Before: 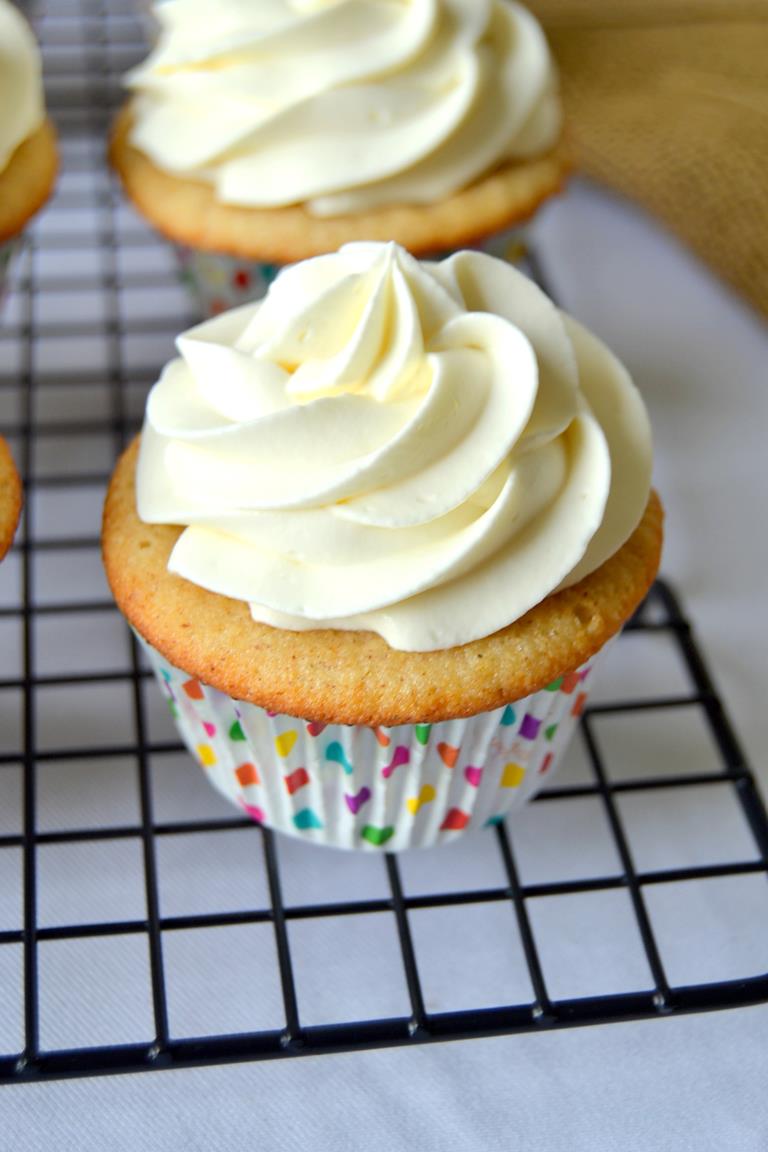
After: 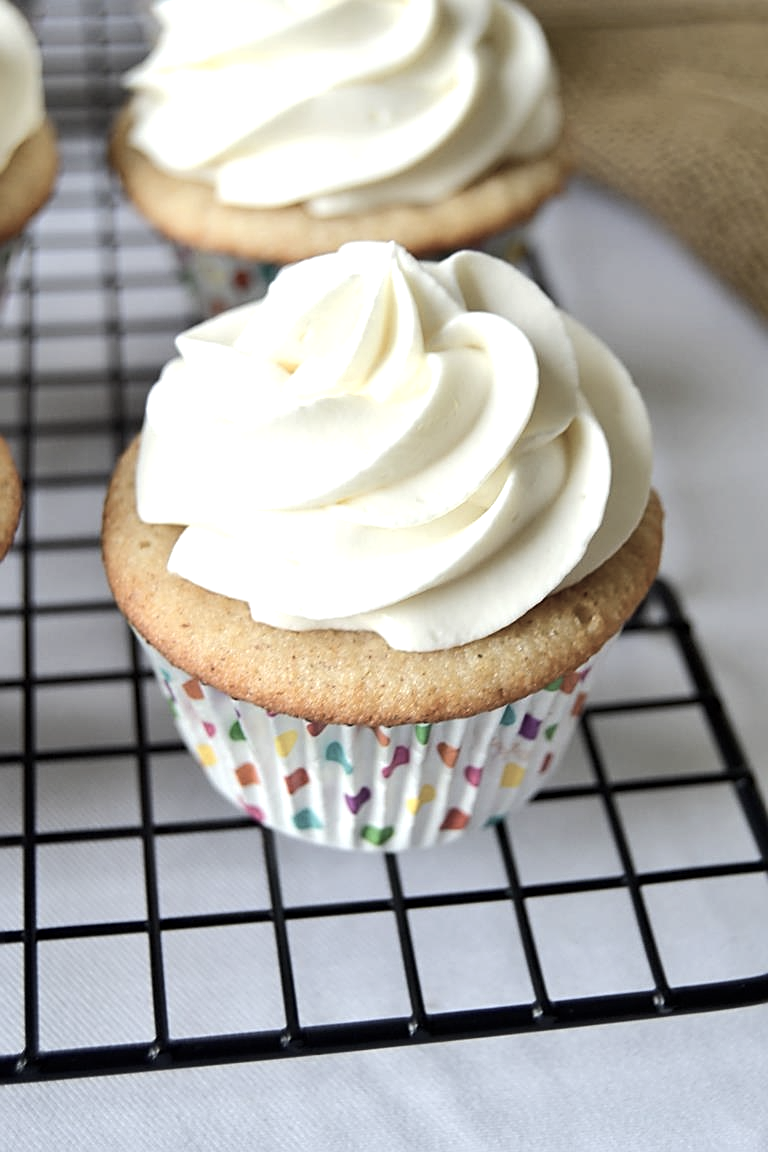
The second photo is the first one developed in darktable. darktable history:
color correction: saturation 0.5
tone equalizer: -8 EV -0.417 EV, -7 EV -0.389 EV, -6 EV -0.333 EV, -5 EV -0.222 EV, -3 EV 0.222 EV, -2 EV 0.333 EV, -1 EV 0.389 EV, +0 EV 0.417 EV, edges refinement/feathering 500, mask exposure compensation -1.57 EV, preserve details no
sharpen: on, module defaults
